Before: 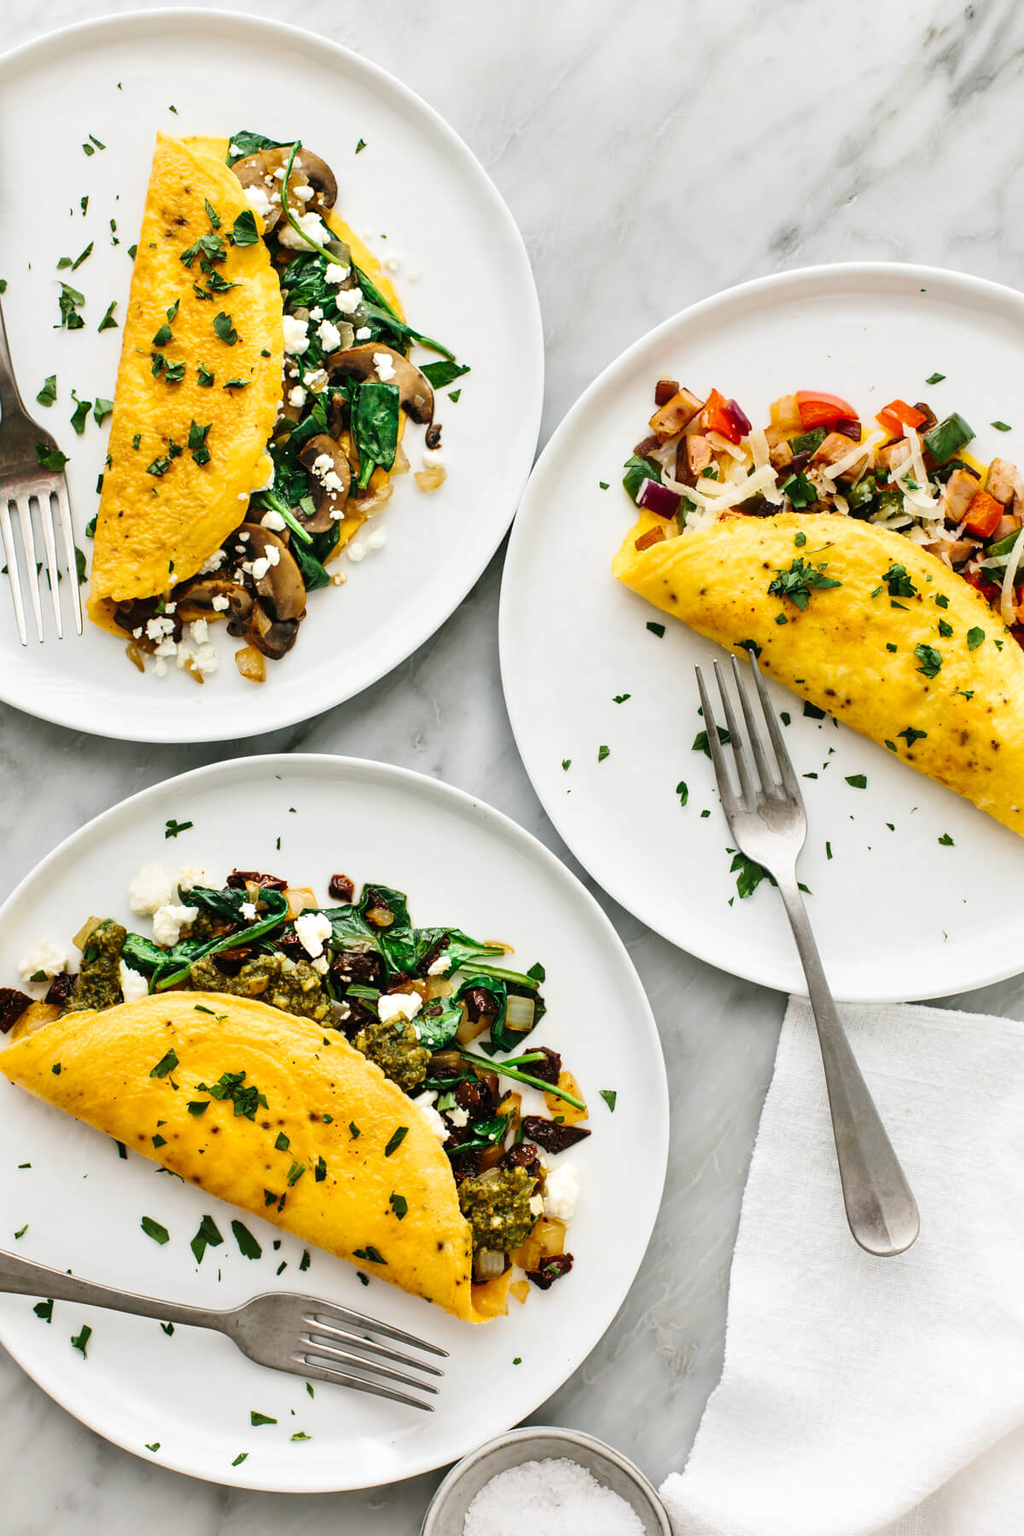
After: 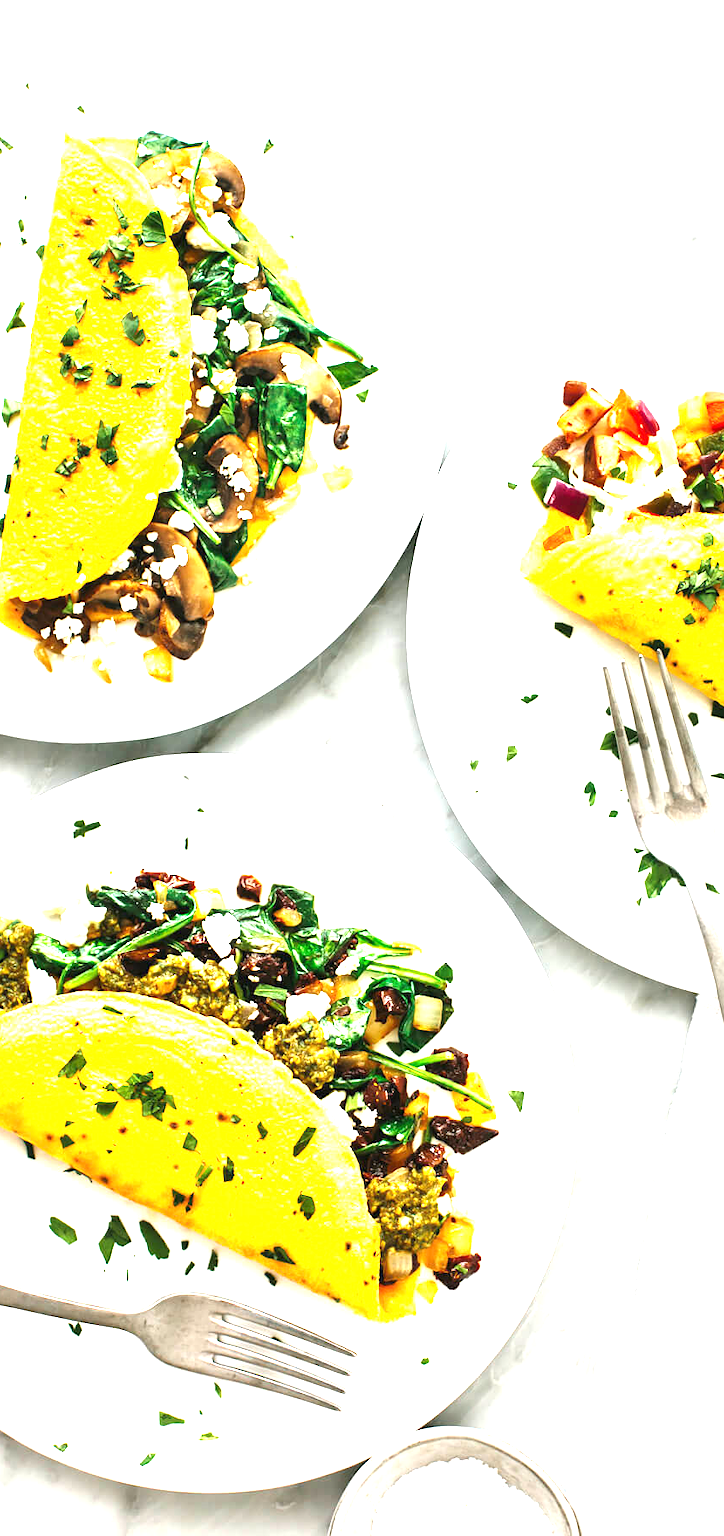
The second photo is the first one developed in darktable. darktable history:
crop and rotate: left 9.061%, right 20.142%
exposure: black level correction 0, exposure 1.741 EV, compensate exposure bias true, compensate highlight preservation false
